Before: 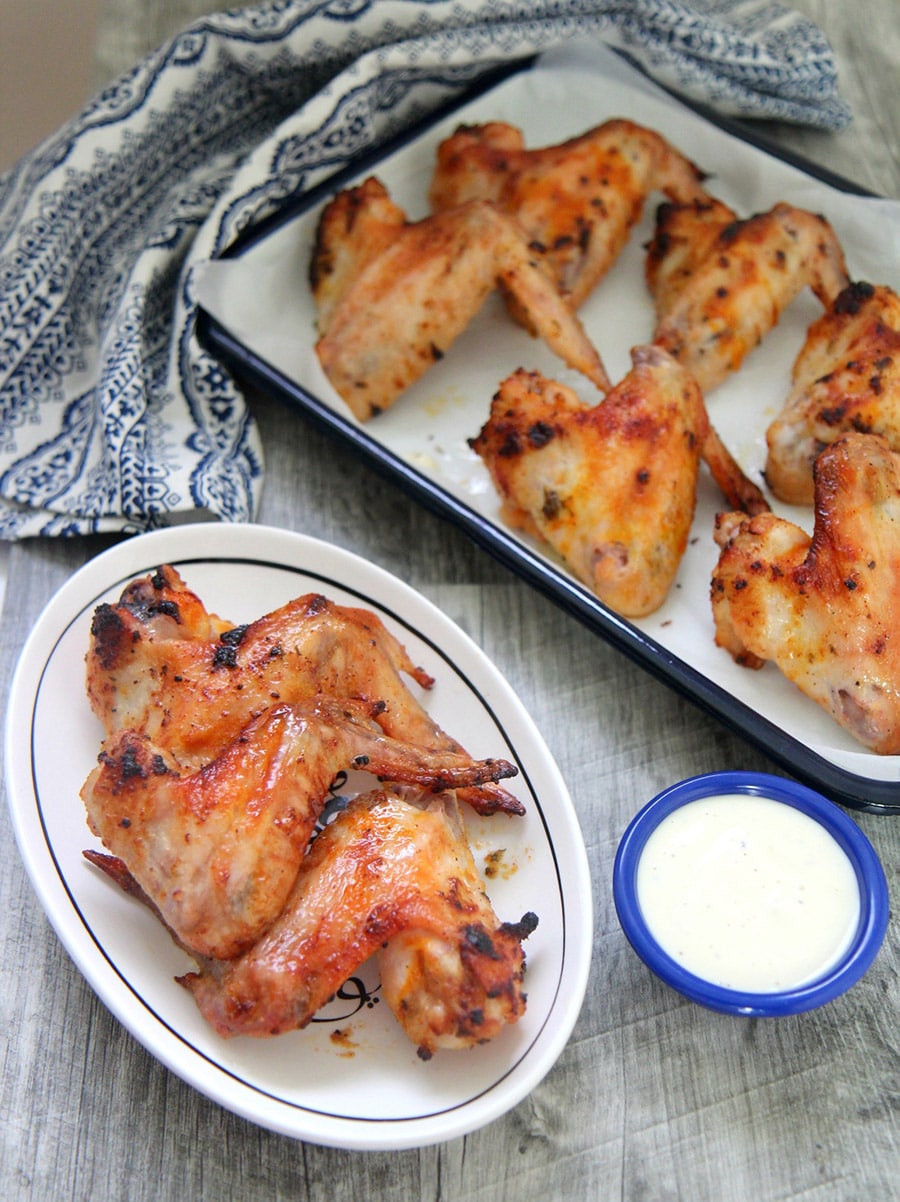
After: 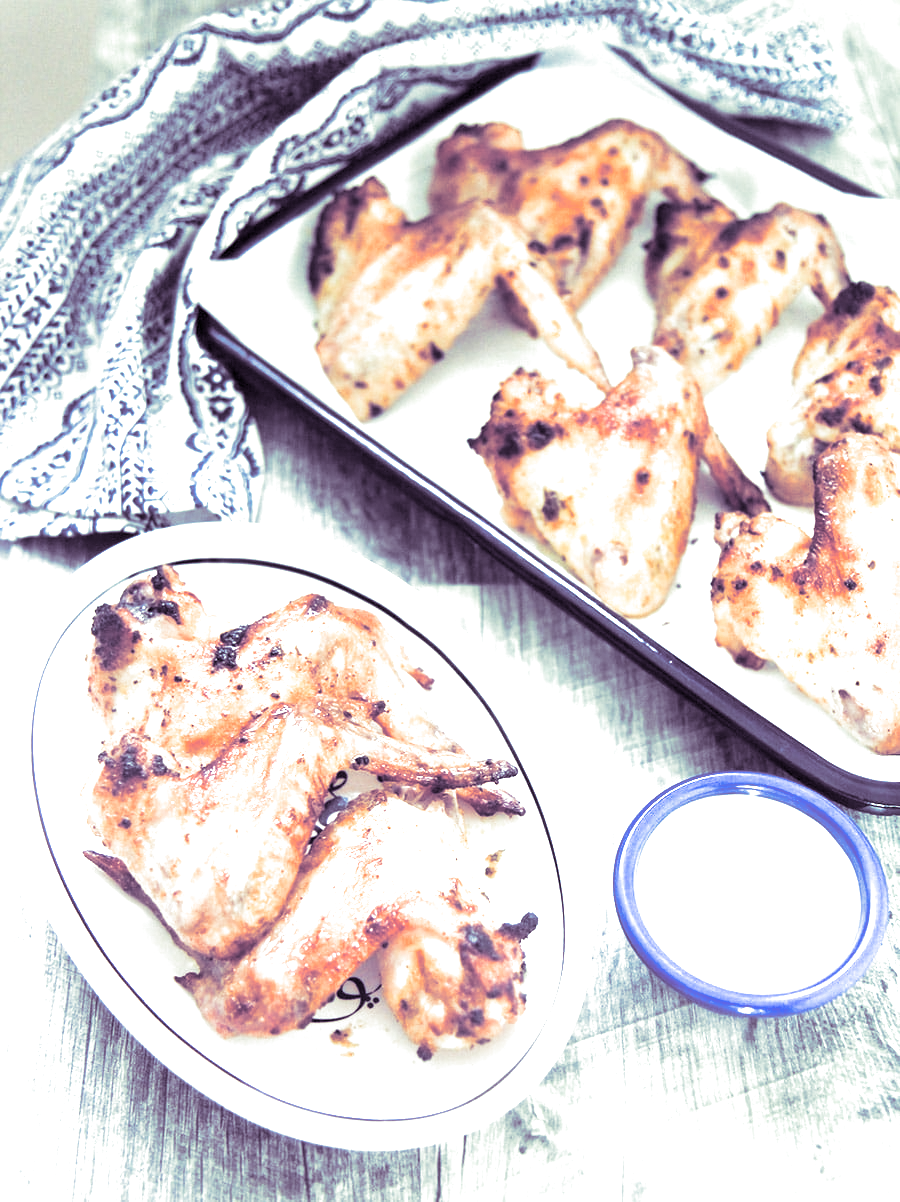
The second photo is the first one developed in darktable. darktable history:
split-toning: shadows › hue 266.4°, shadows › saturation 0.4, highlights › hue 61.2°, highlights › saturation 0.3, compress 0%
color correction: highlights a* -12.64, highlights b* -18.1, saturation 0.7
exposure: black level correction 0.001, exposure 1.719 EV, compensate exposure bias true, compensate highlight preservation false
